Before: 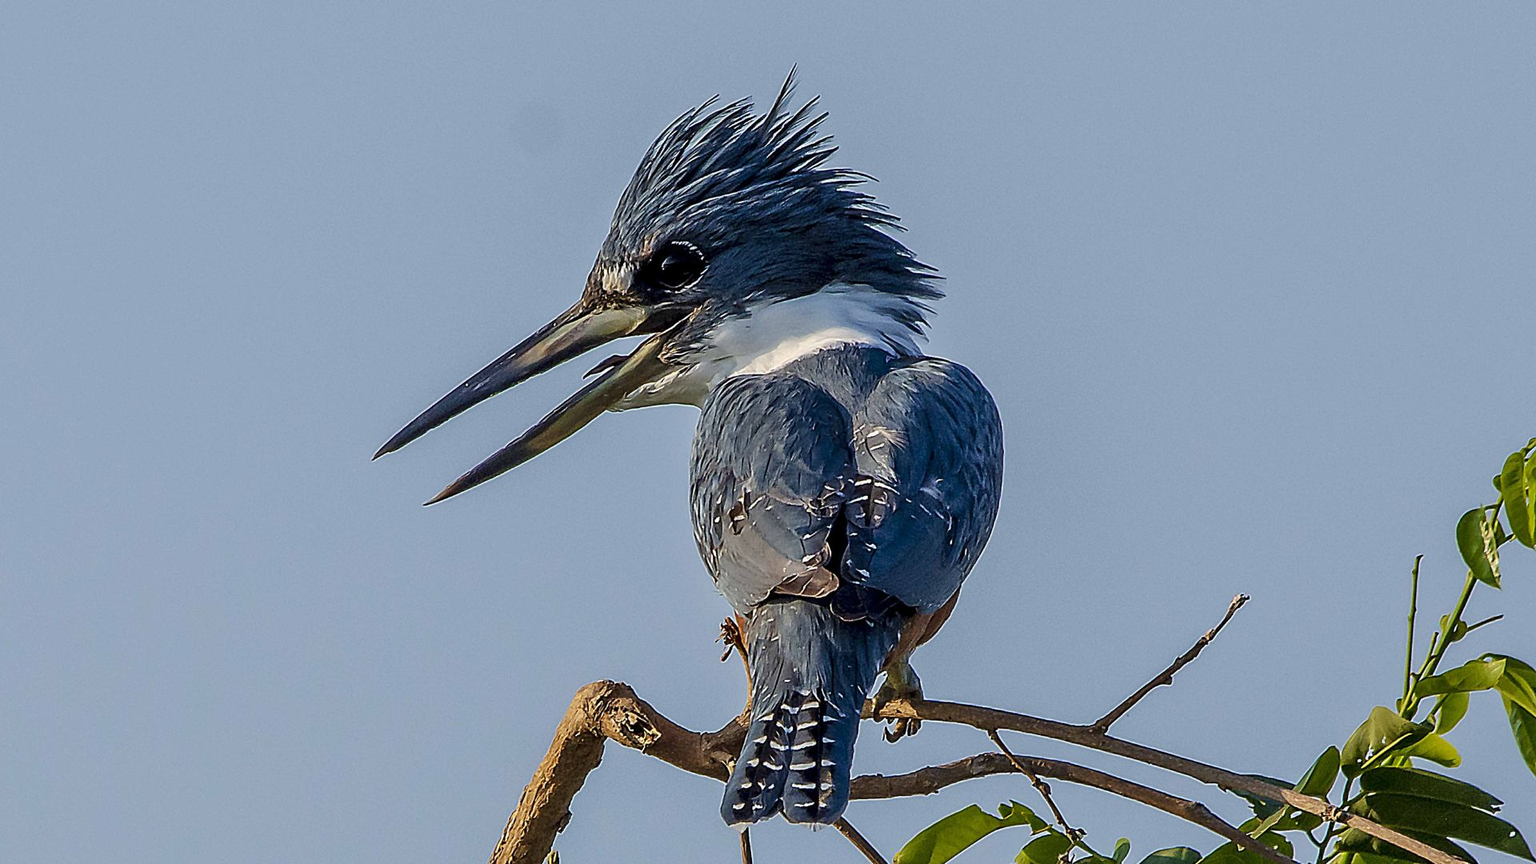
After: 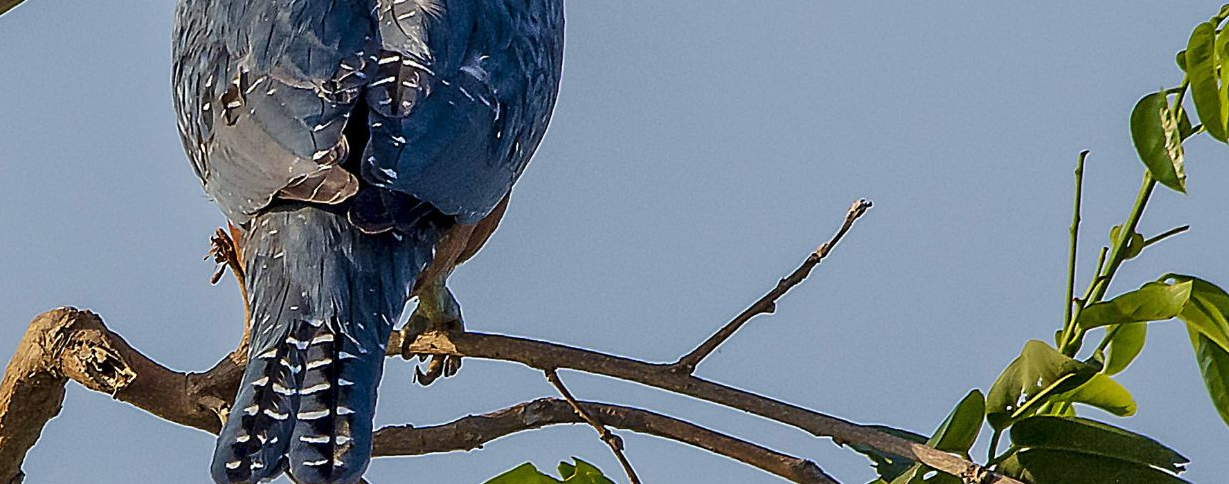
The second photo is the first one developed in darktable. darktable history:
crop and rotate: left 35.941%, top 50.285%, bottom 4.893%
exposure: compensate exposure bias true, compensate highlight preservation false
